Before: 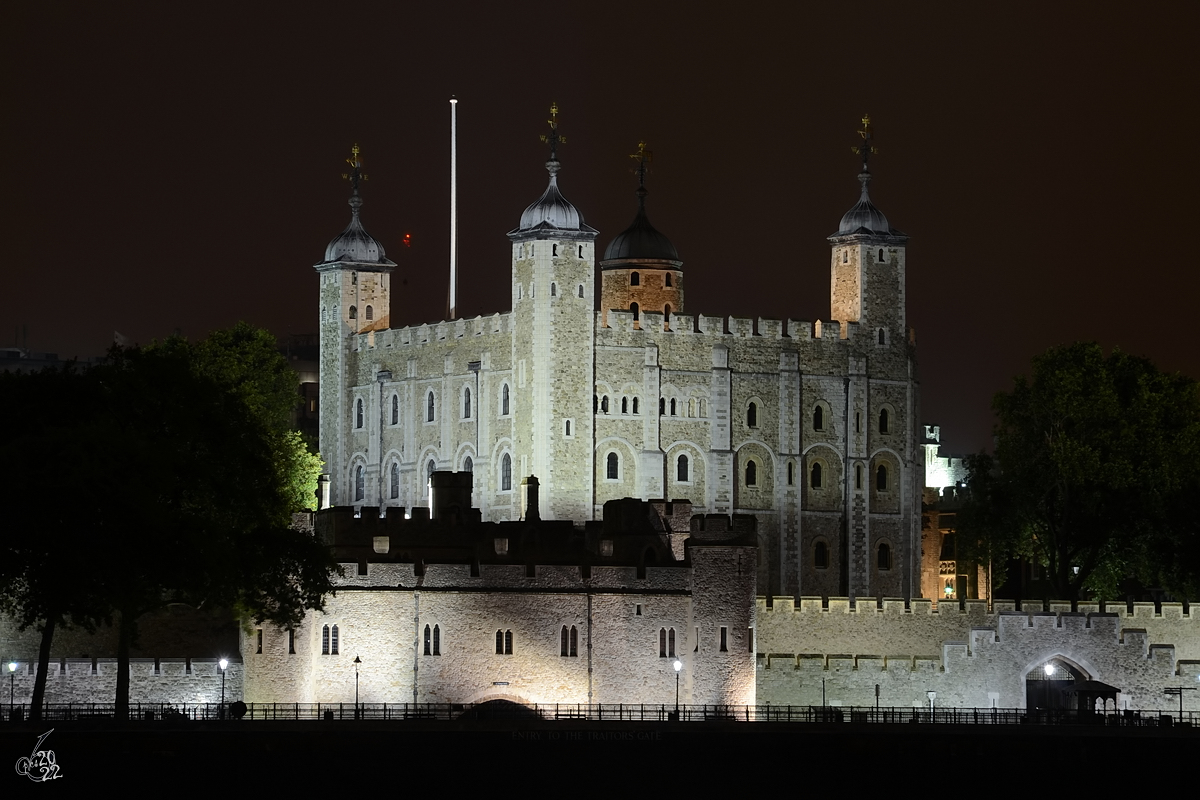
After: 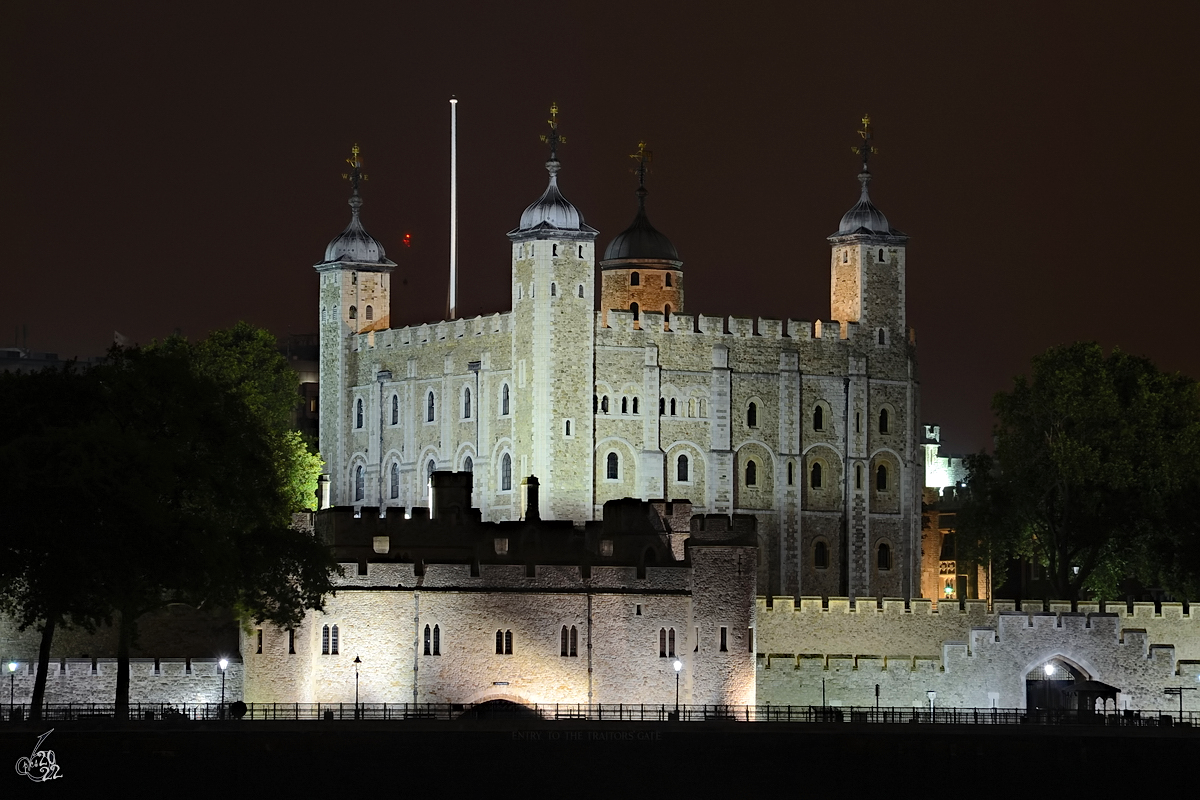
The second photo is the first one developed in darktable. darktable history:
contrast brightness saturation: brightness 0.087, saturation 0.193
haze removal: compatibility mode true, adaptive false
